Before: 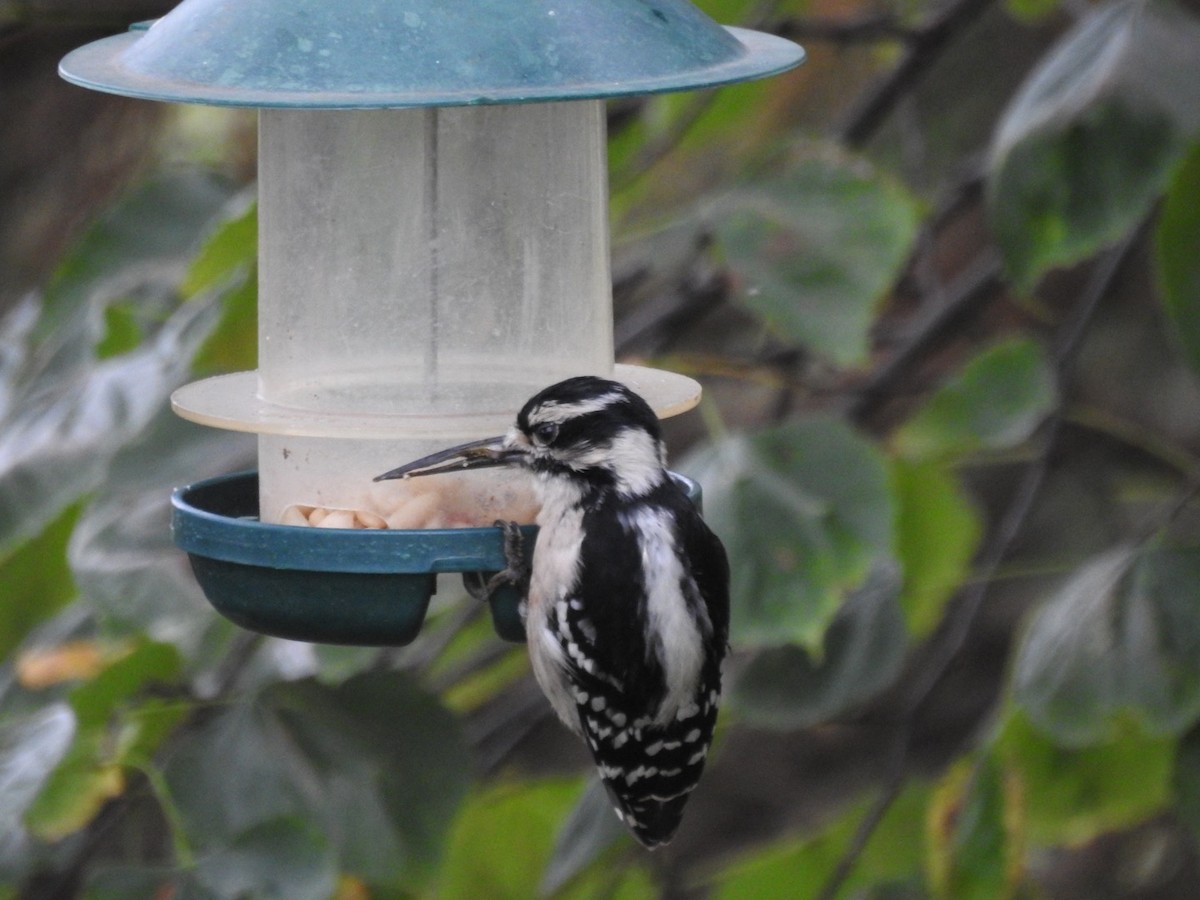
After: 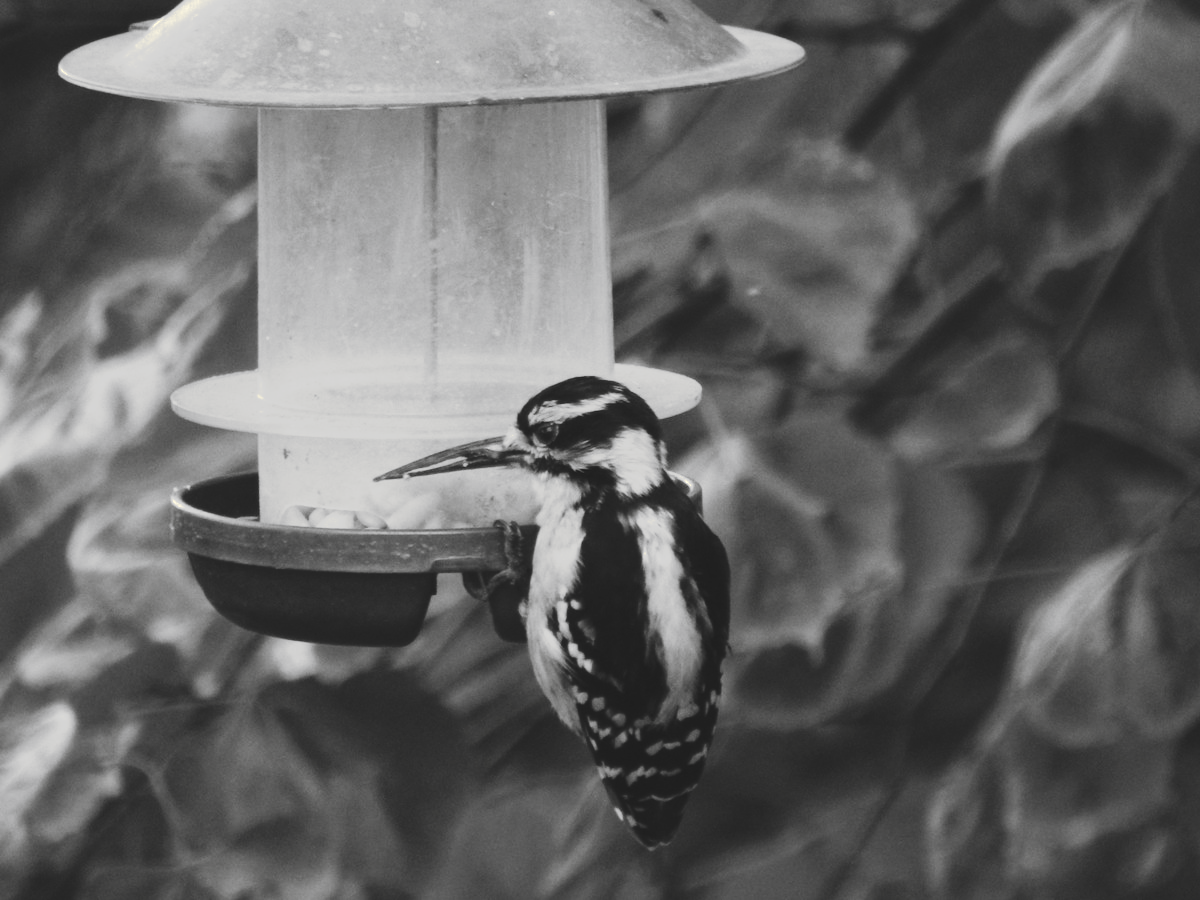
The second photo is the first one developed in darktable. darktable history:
tone curve: curves: ch0 [(0, 0) (0.003, 0.108) (0.011, 0.113) (0.025, 0.113) (0.044, 0.121) (0.069, 0.132) (0.1, 0.145) (0.136, 0.158) (0.177, 0.182) (0.224, 0.215) (0.277, 0.27) (0.335, 0.341) (0.399, 0.424) (0.468, 0.528) (0.543, 0.622) (0.623, 0.721) (0.709, 0.79) (0.801, 0.846) (0.898, 0.871) (1, 1)], preserve colors none
color look up table: target L [87.41, 93.05, 87.41, 78.07, 71.47, 63.98, 54.5, 59.92, 65.11, 57.87, 47.64, 32.32, 42.1, 20.79, 202.95, 100, 78.07, 81.69, 80.24, 67.74, 68.12, 66.62, 58.38, 53.98, 61.19, 28.85, 22.16, 0.548, 88.82, 87.41, 91.64, 85.98, 72.58, 76.61, 71.1, 85.98, 63.98, 67, 48.04, 31.46, 42.37, 10.27, 91.64, 100, 83.12, 78.07, 72.21, 52.8, 27.09], target a [-0.101, -0.099, -0.101, -0.002, -0.001, -0.001, 0.001, 0.001, 0 ×4, 0.001, 0, 0, -0.829, -0.002, -0.102, -0.103, 0, 0, 0, 0.001, 0.001, 0.001, 0, 0, 0, -0.1, -0.101, -0.292, -0.101, 0, -0.002, 0, -0.101, -0.001, 0, 0, 0, 0.001, -0.001, -0.292, -0.829, -0.102, -0.002, -0.002, 0, 0], target b [1.246, 1.229, 1.246, 0.023, 0.002, 0.003, -0.004, -0.004, 0.002, 0.002, 0.001, -0.003, -0.004, 0.007, -0.002, 10.8, 0.023, 1.265, 1.27, 0.002, 0.002, 0.002, -0.004, -0.002, -0.004, -0.003, 0, 0, 1.242, 1.246, 3.665, 1.251, 0.002, 0.023, 0.002, 1.251, 0.003, 0.002, 0.001, 0, -0.004, 0.008, 3.665, 10.8, 1.26, 0.023, 0.022, 0.002, -0.003], num patches 49
